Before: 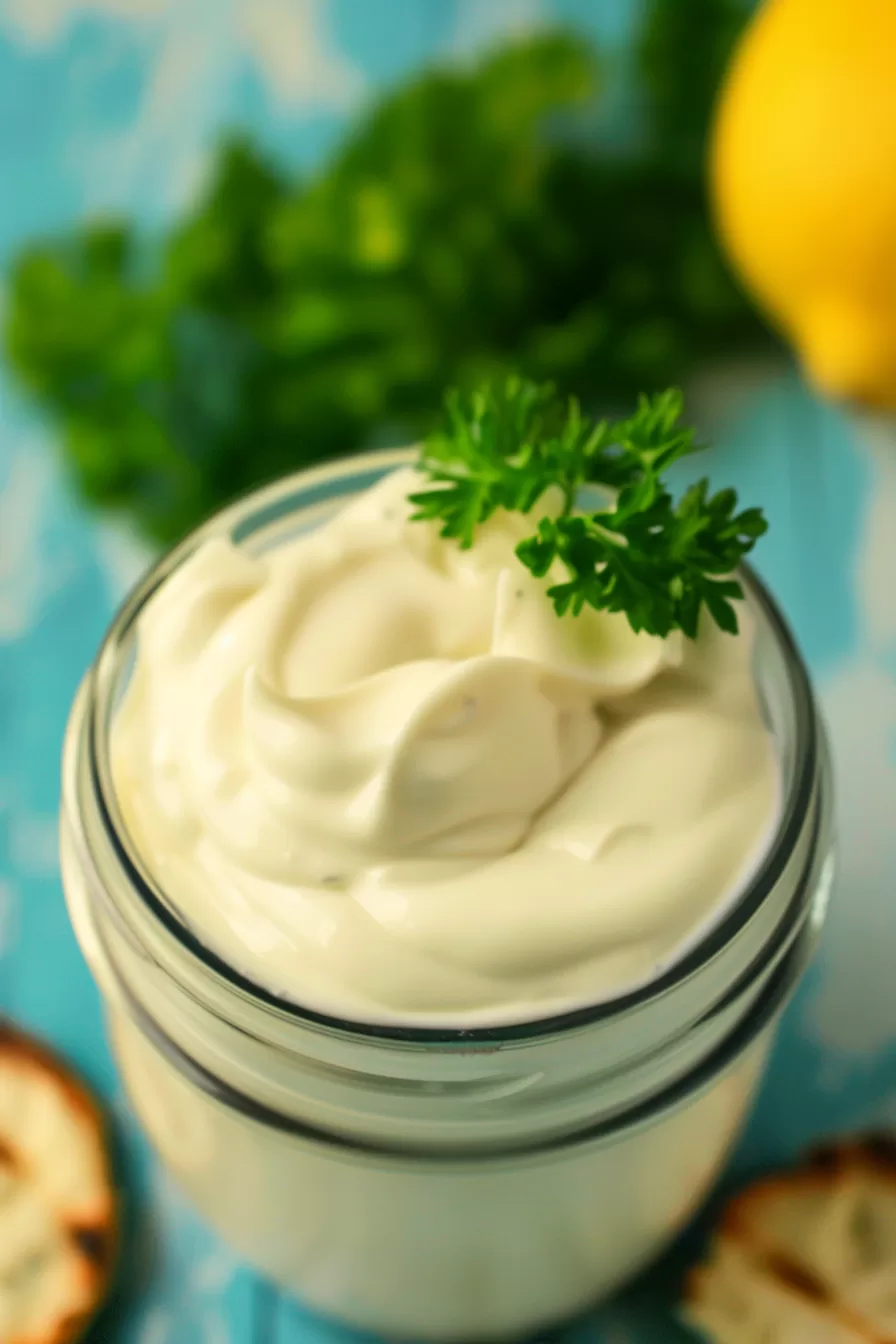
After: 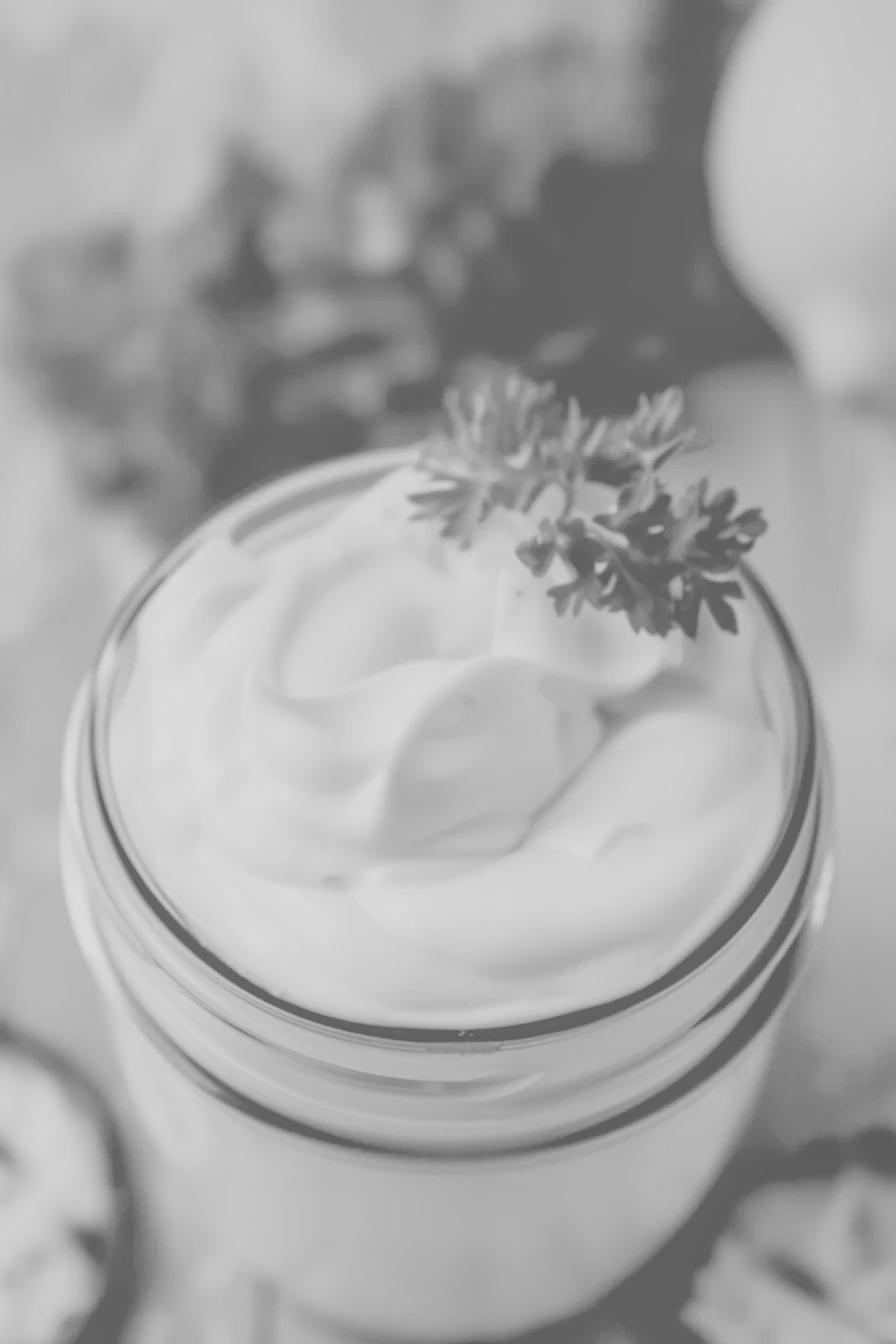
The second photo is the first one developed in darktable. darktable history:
colorize: saturation 51%, source mix 50.67%, lightness 50.67%
monochrome: on, module defaults
local contrast: on, module defaults
white balance: emerald 1
filmic rgb: black relative exposure -3.31 EV, white relative exposure 3.45 EV, hardness 2.36, contrast 1.103
